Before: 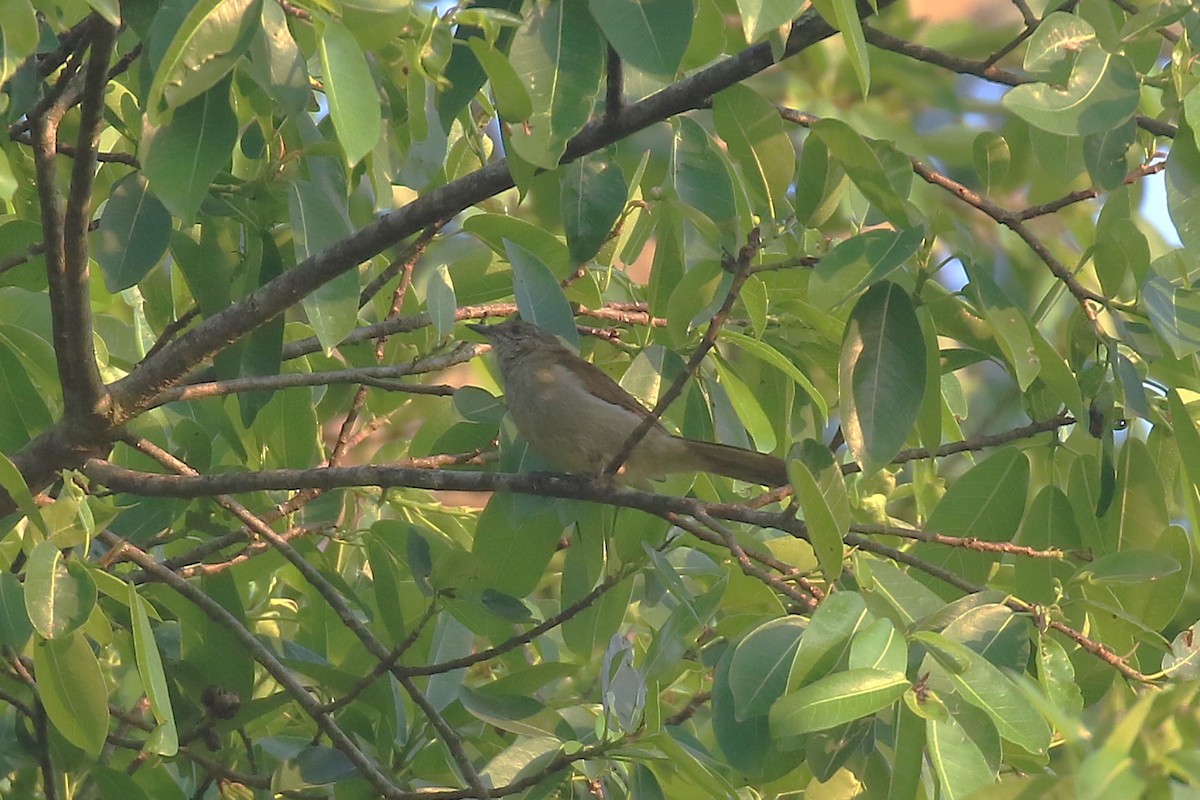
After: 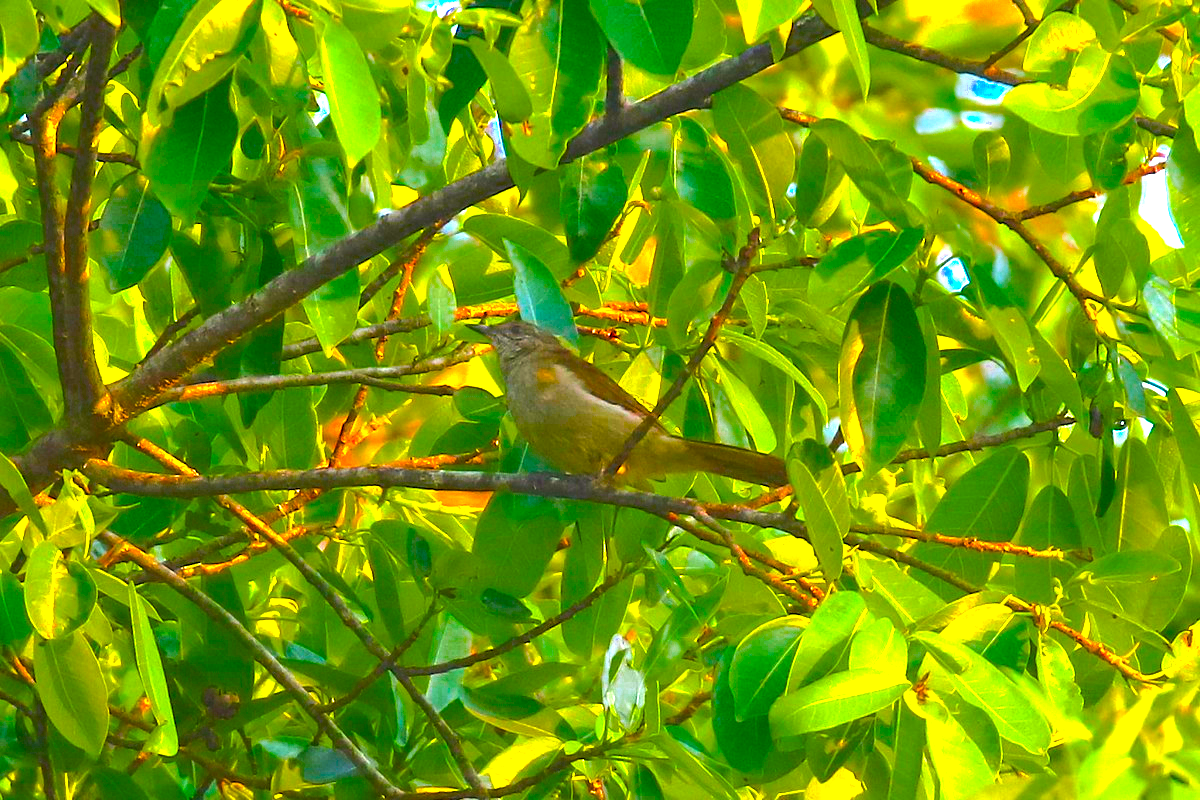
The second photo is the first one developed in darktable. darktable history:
color balance rgb: linear chroma grading › global chroma 20%, perceptual saturation grading › global saturation 65%, perceptual saturation grading › highlights 60%, perceptual saturation grading › mid-tones 50%, perceptual saturation grading › shadows 50%, perceptual brilliance grading › global brilliance 30%, perceptual brilliance grading › highlights 50%, perceptual brilliance grading › mid-tones 50%, perceptual brilliance grading › shadows -22%, global vibrance 20%
color correction: highlights a* 3.22, highlights b* 1.93, saturation 1.19
color zones: curves: ch0 [(0.27, 0.396) (0.563, 0.504) (0.75, 0.5) (0.787, 0.307)]
